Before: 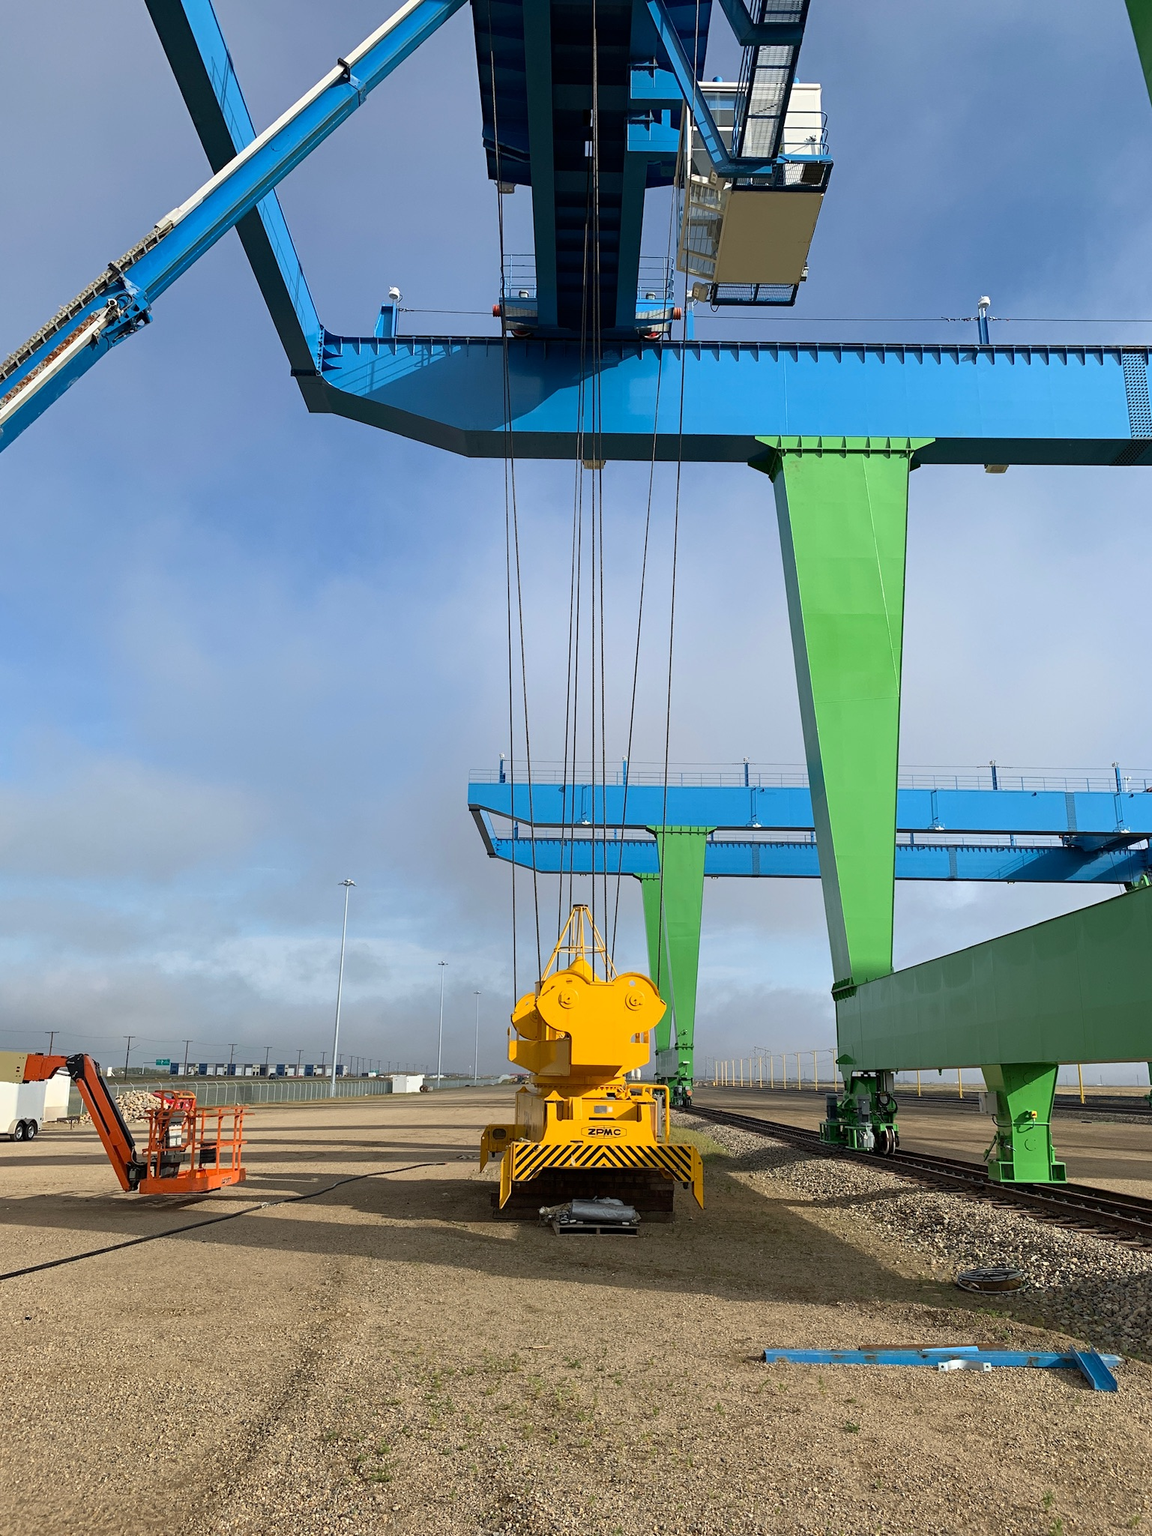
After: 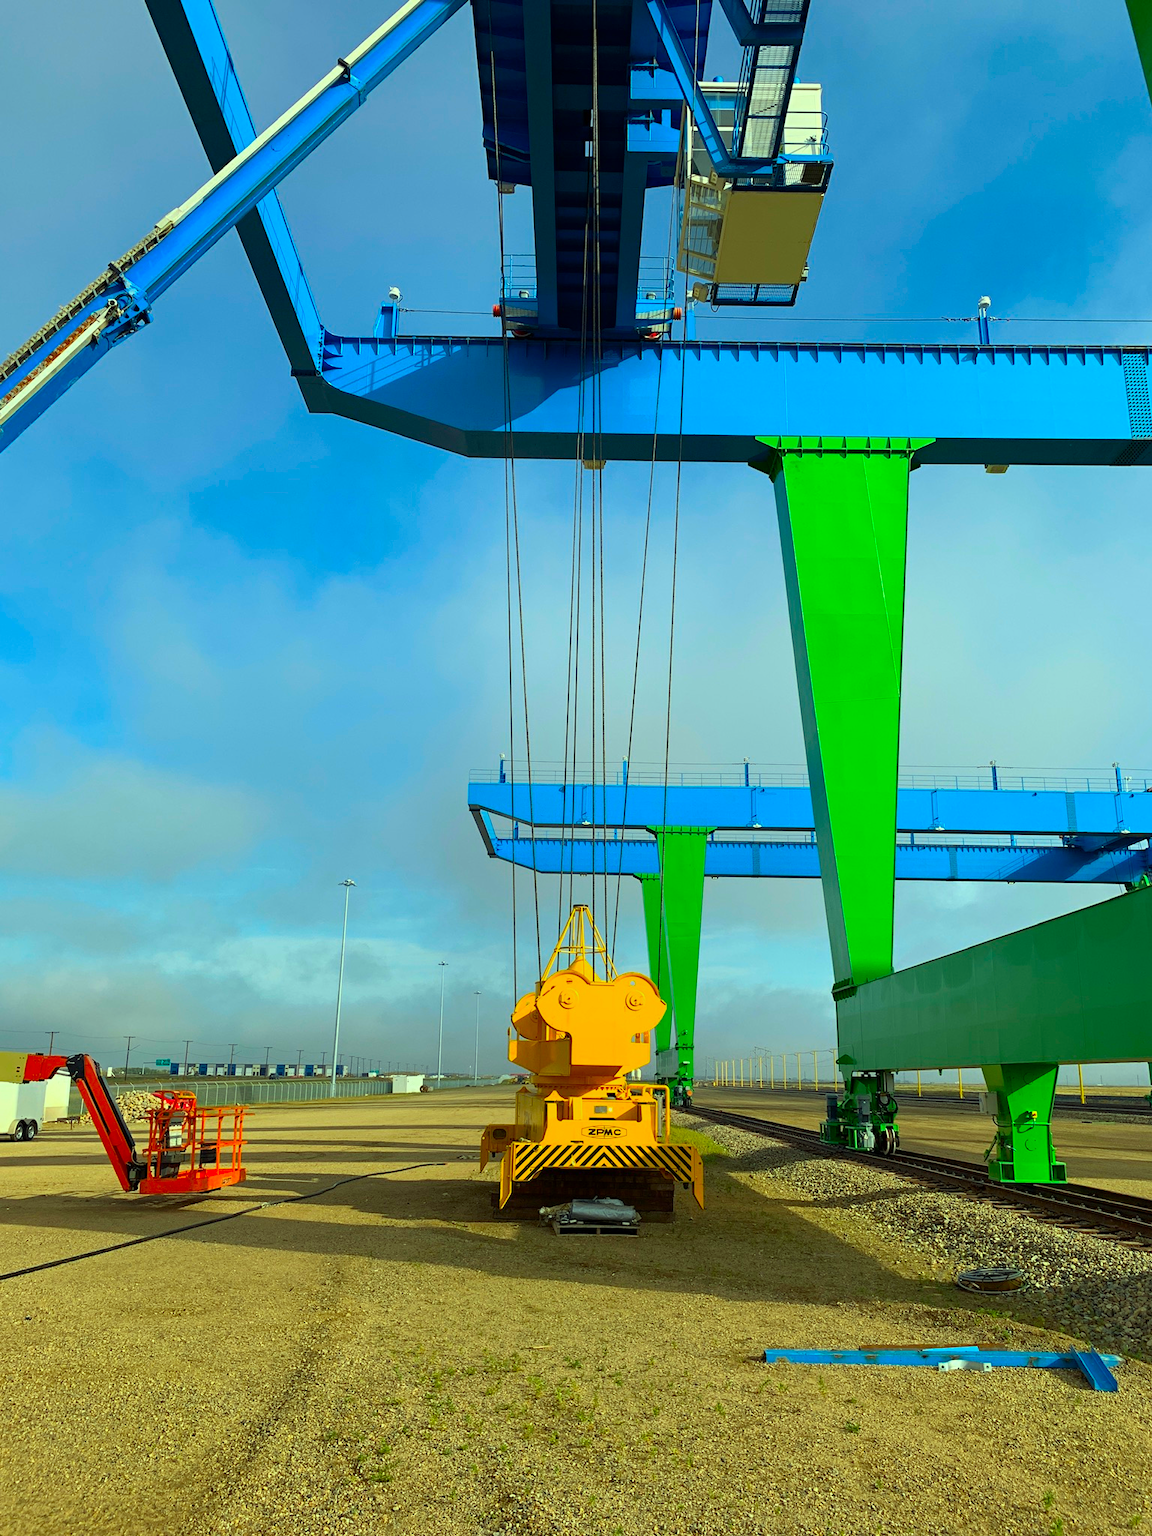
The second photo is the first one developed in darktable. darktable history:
color correction: highlights a* -11.21, highlights b* 9.85, saturation 1.72
